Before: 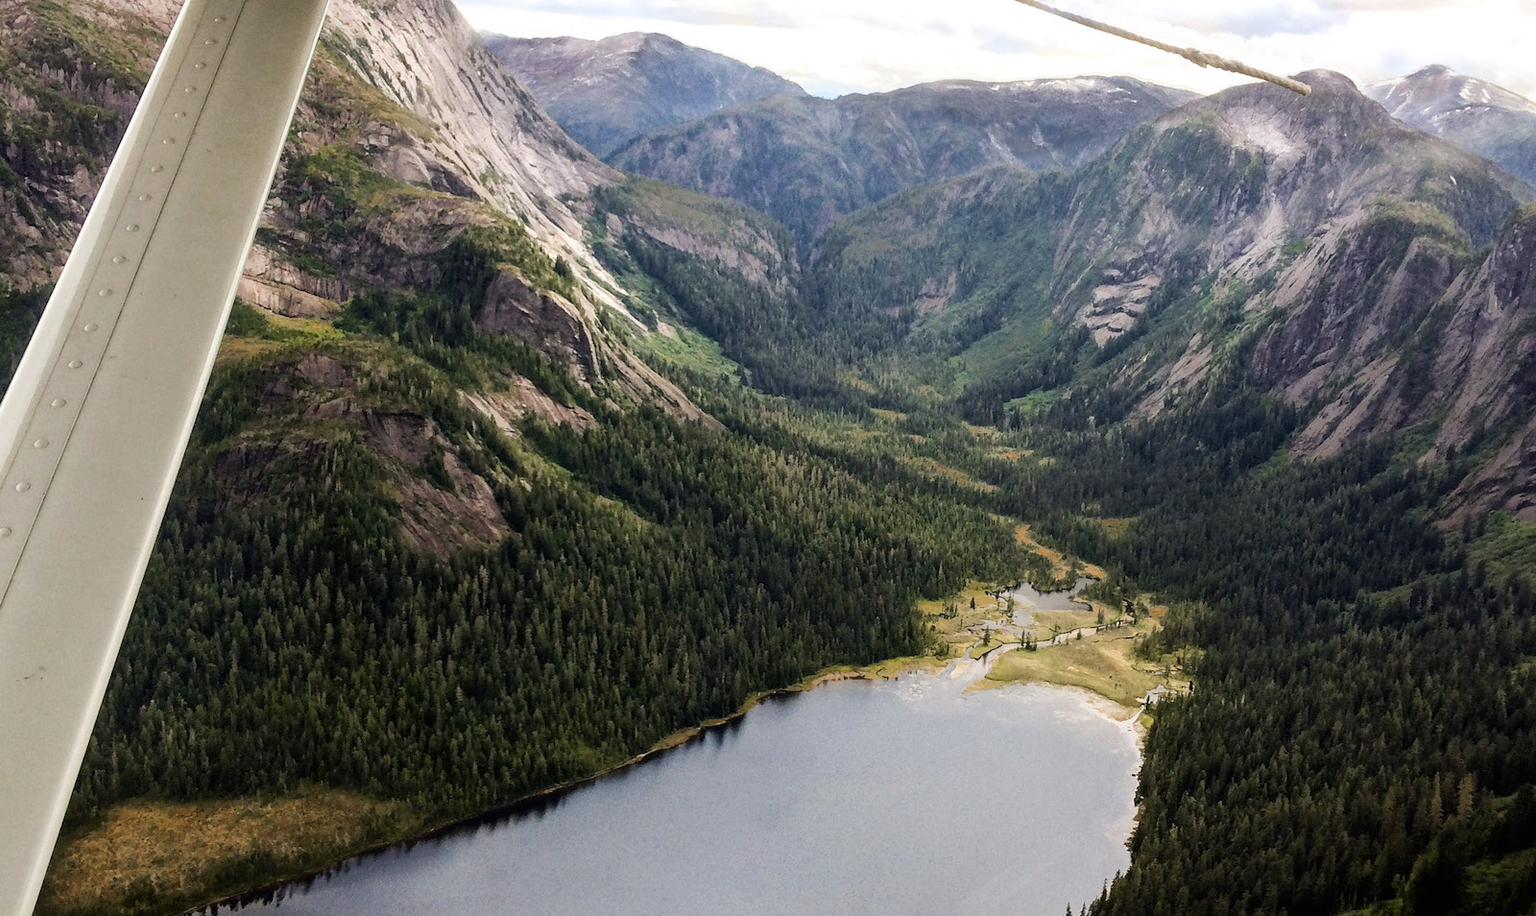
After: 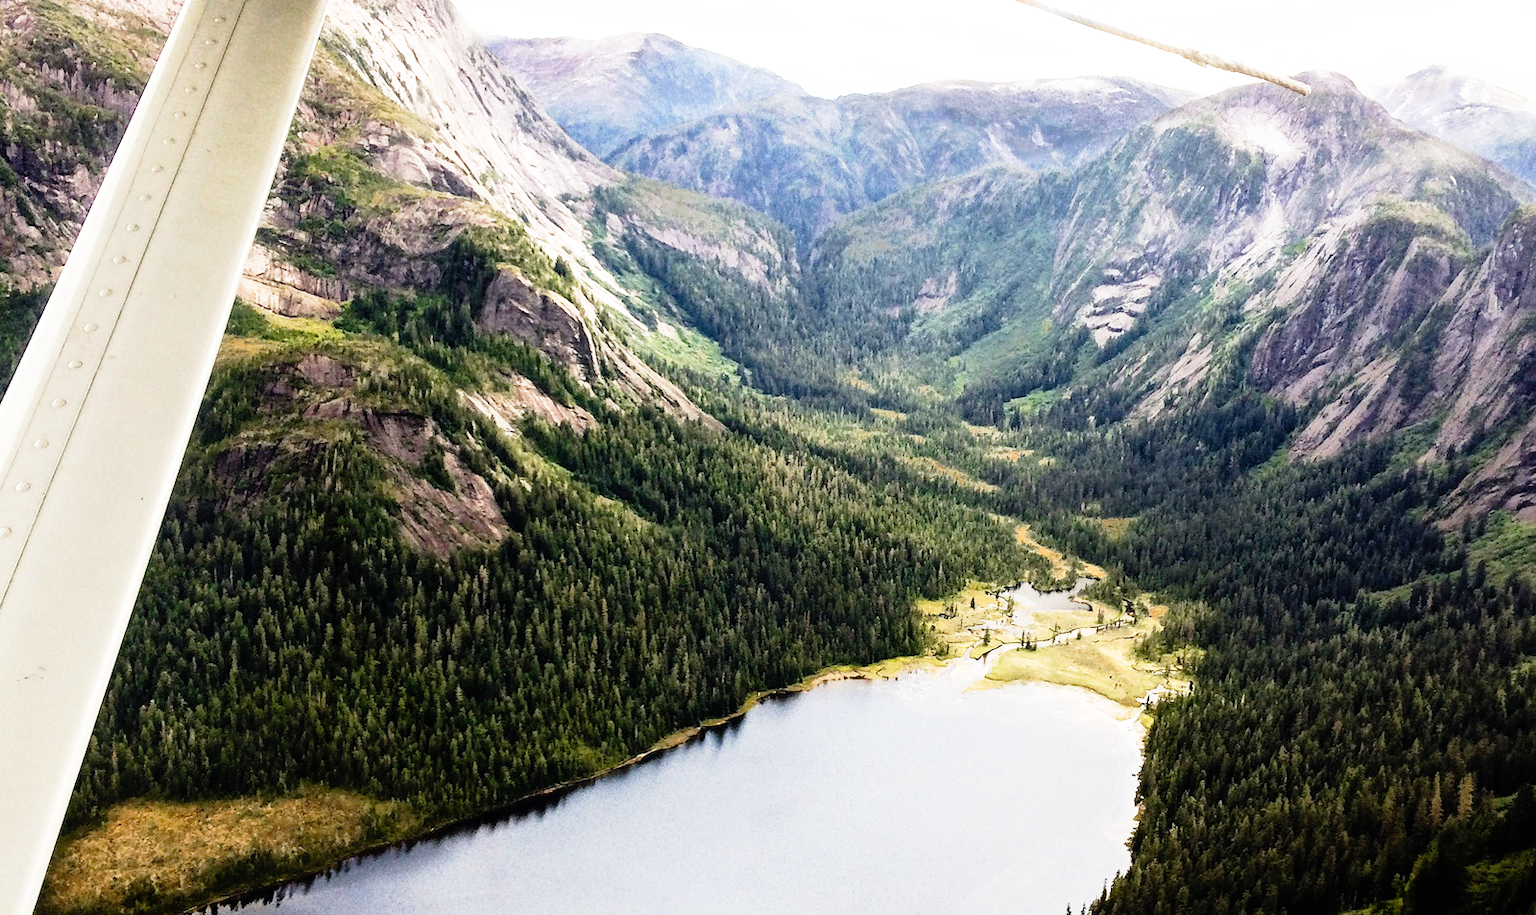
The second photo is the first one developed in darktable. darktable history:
levels: mode automatic, black 0.023%, white 99.97%, levels [0.062, 0.494, 0.925]
base curve: curves: ch0 [(0, 0) (0.012, 0.01) (0.073, 0.168) (0.31, 0.711) (0.645, 0.957) (1, 1)], preserve colors none
